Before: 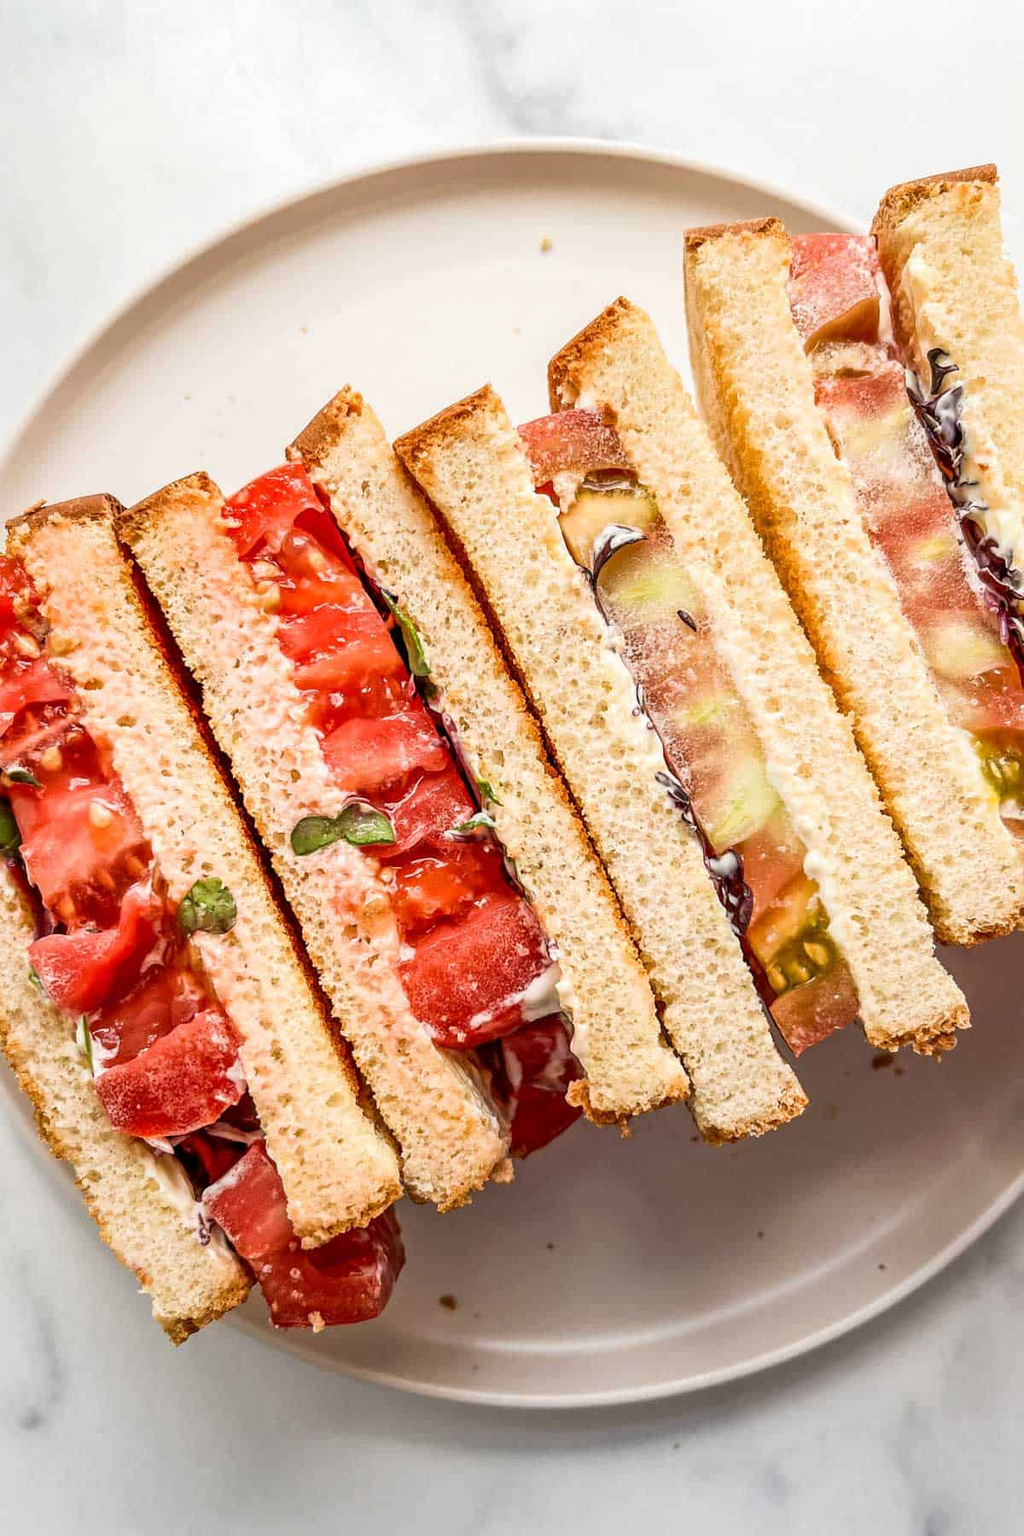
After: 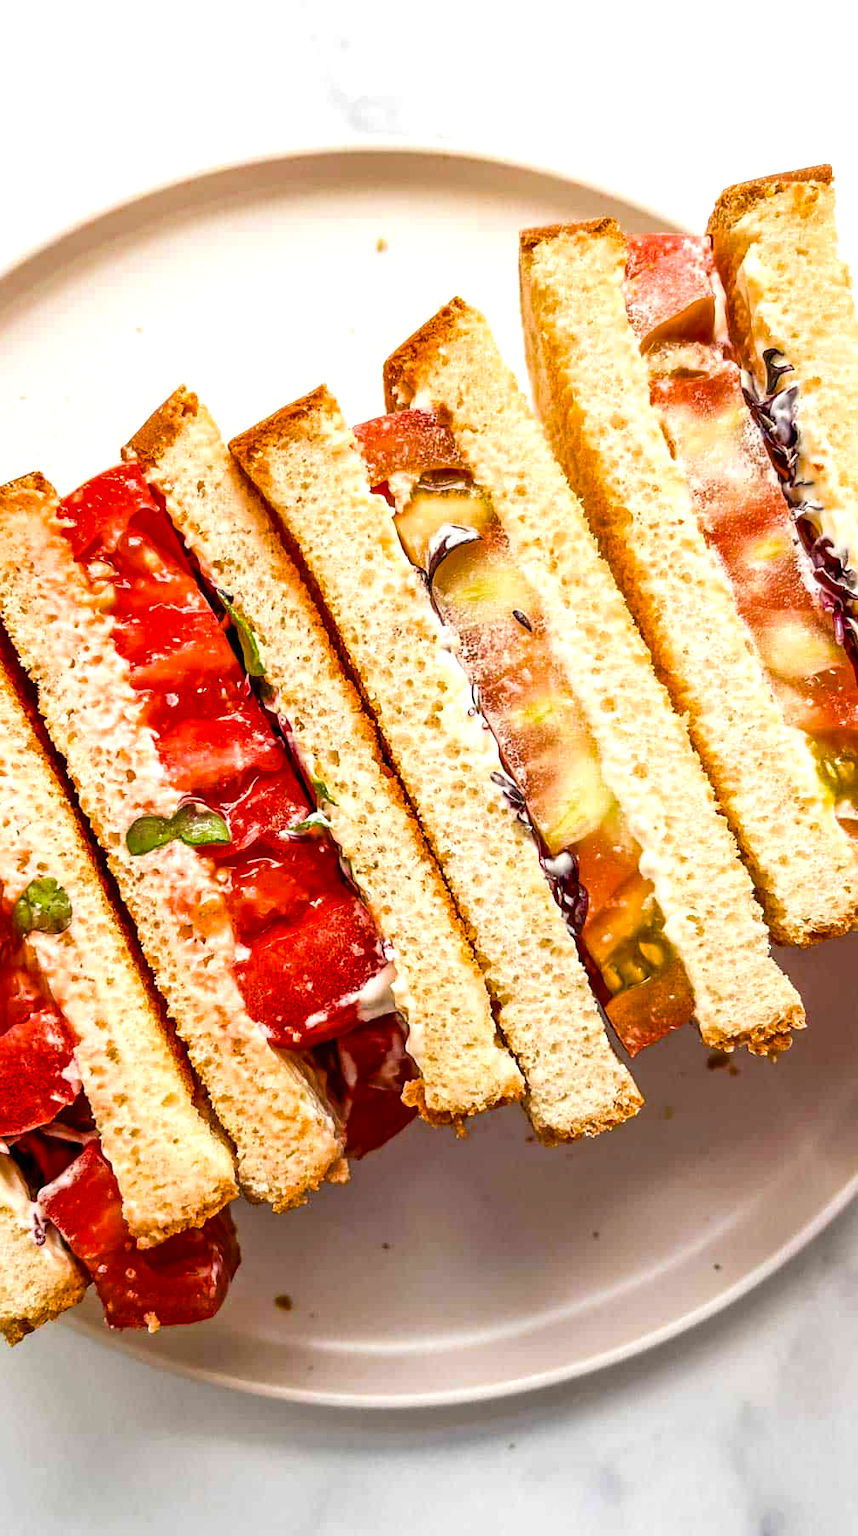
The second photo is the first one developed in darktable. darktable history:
color balance rgb: perceptual saturation grading › global saturation 19.944%, perceptual brilliance grading › global brilliance 18.19%, global vibrance 10.649%, saturation formula JzAzBz (2021)
crop: left 16.154%
